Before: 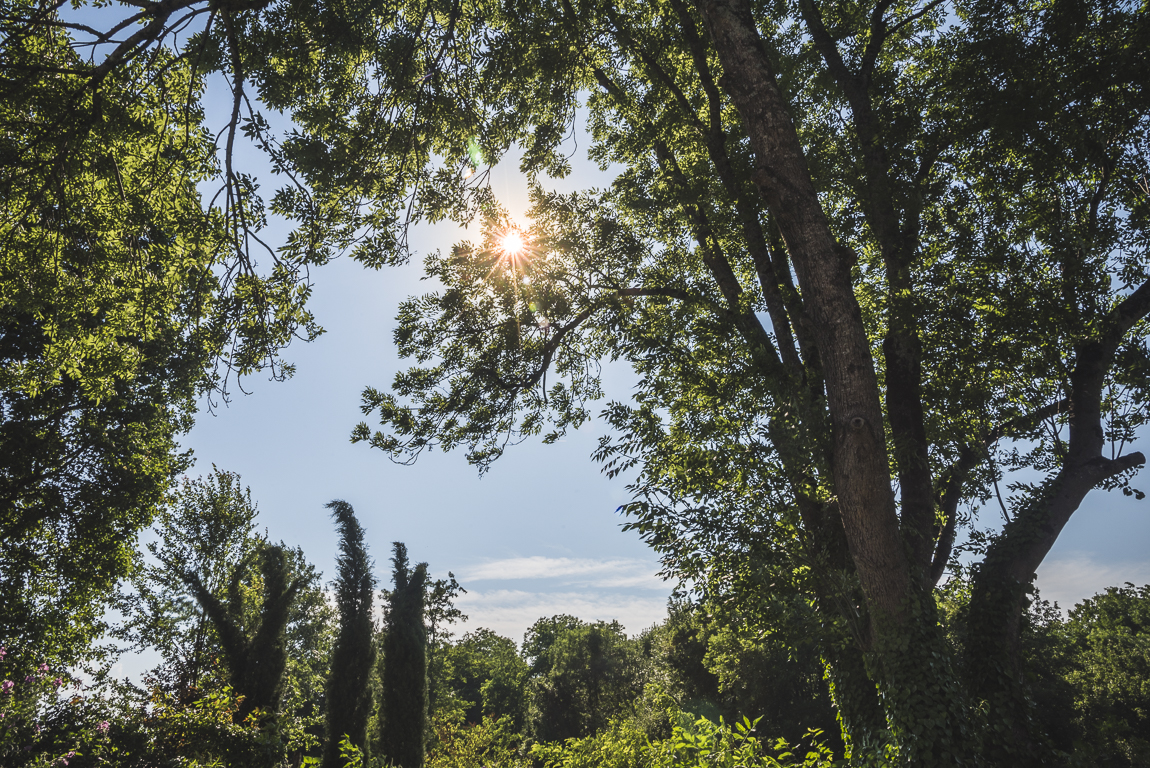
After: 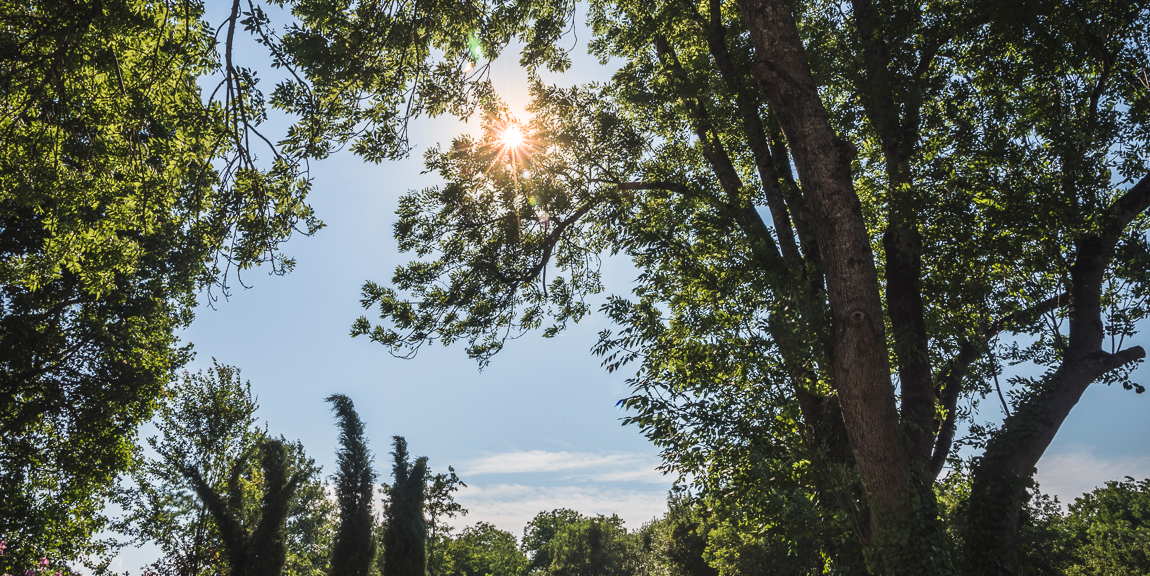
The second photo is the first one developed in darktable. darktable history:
exposure: black level correction 0.001, compensate highlight preservation false
crop: top 13.819%, bottom 11.169%
